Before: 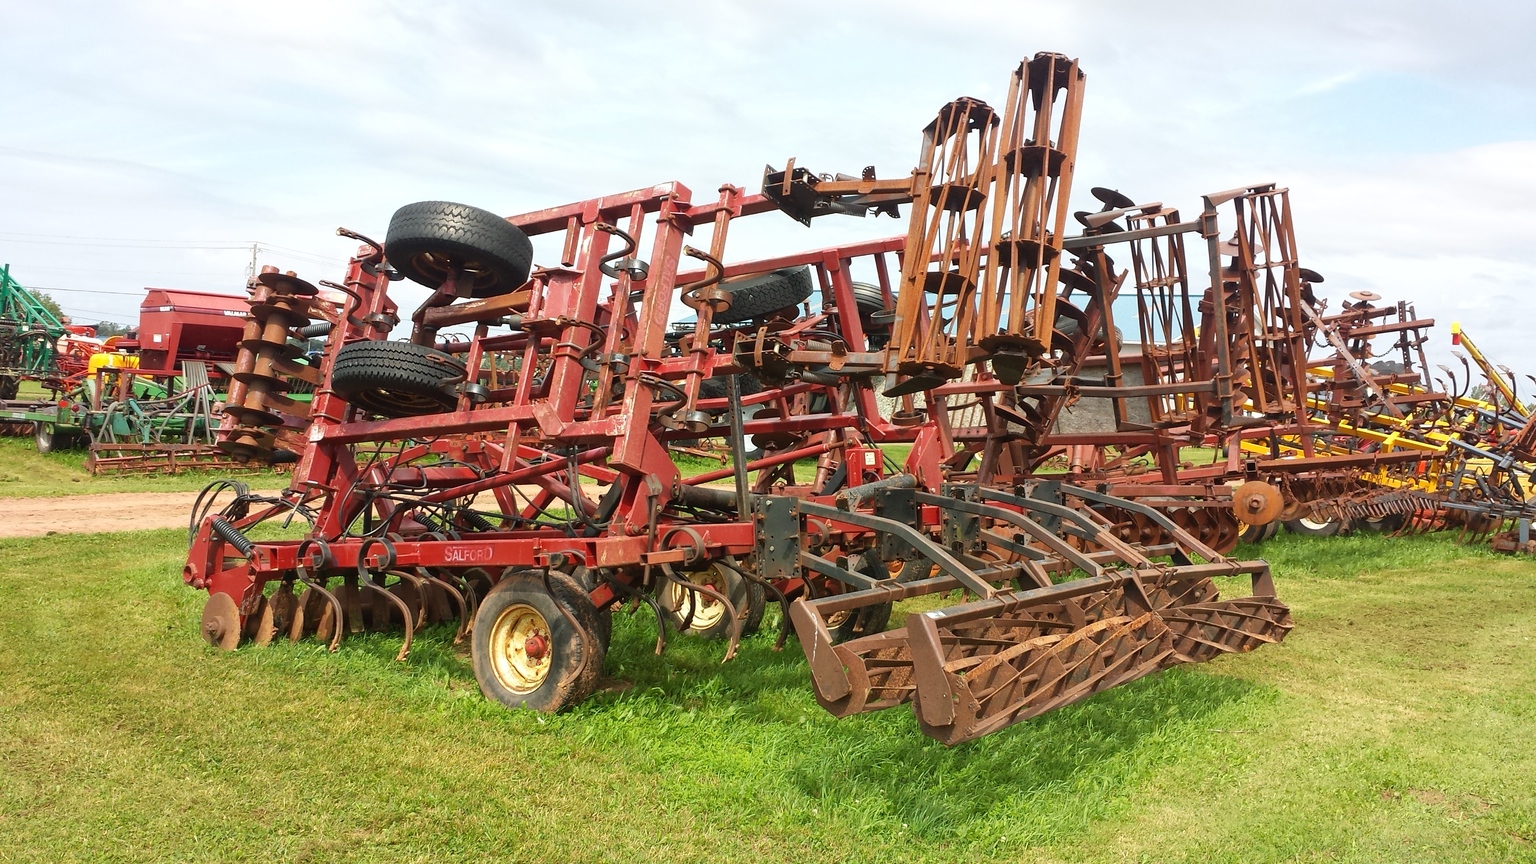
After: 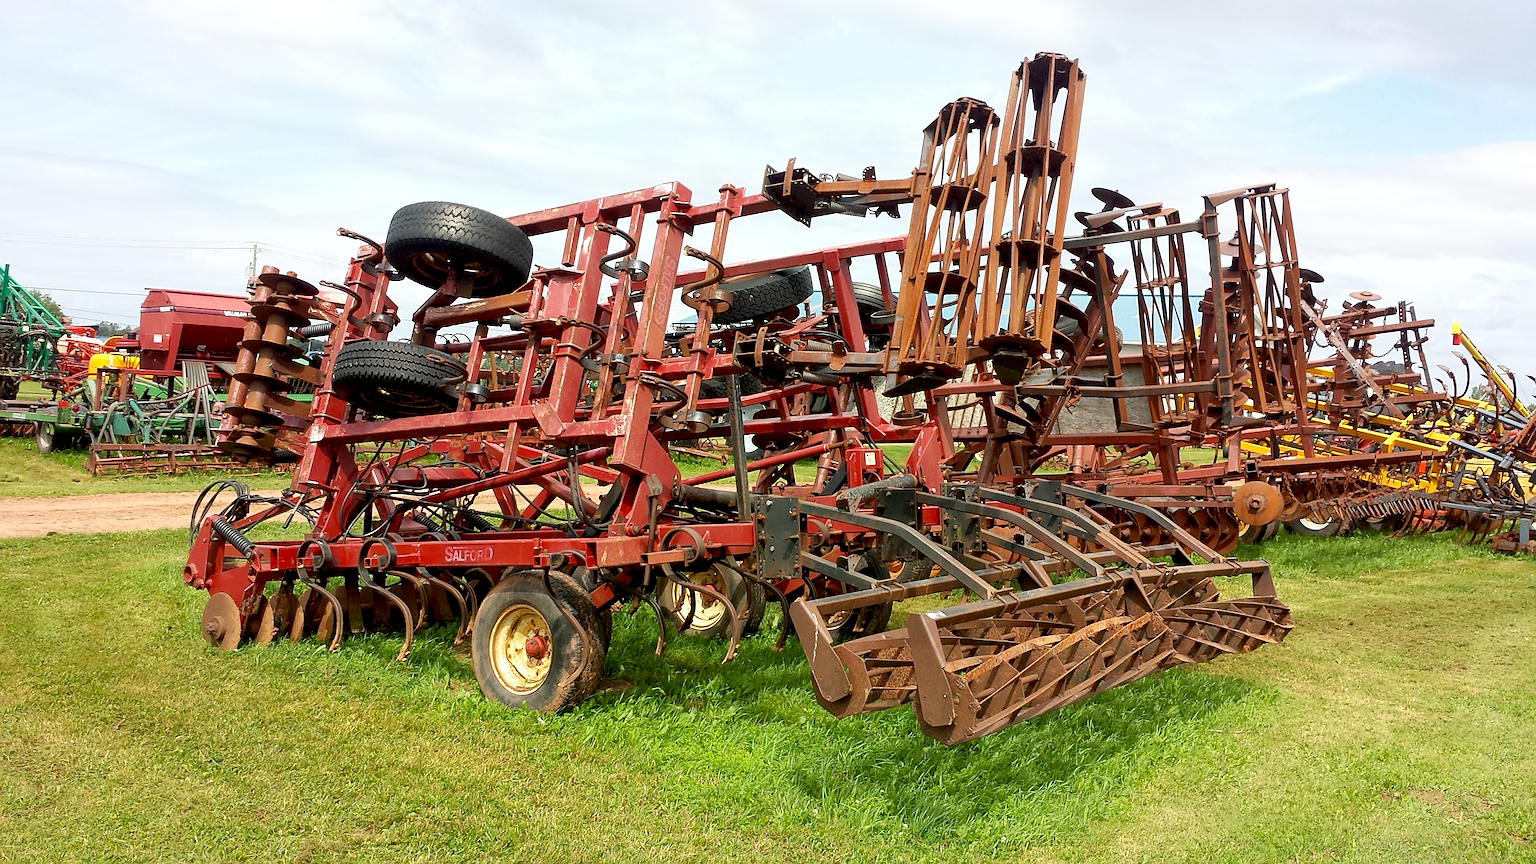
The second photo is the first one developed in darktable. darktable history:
exposure: black level correction 0.013, compensate exposure bias true, compensate highlight preservation false
sharpen: on, module defaults
